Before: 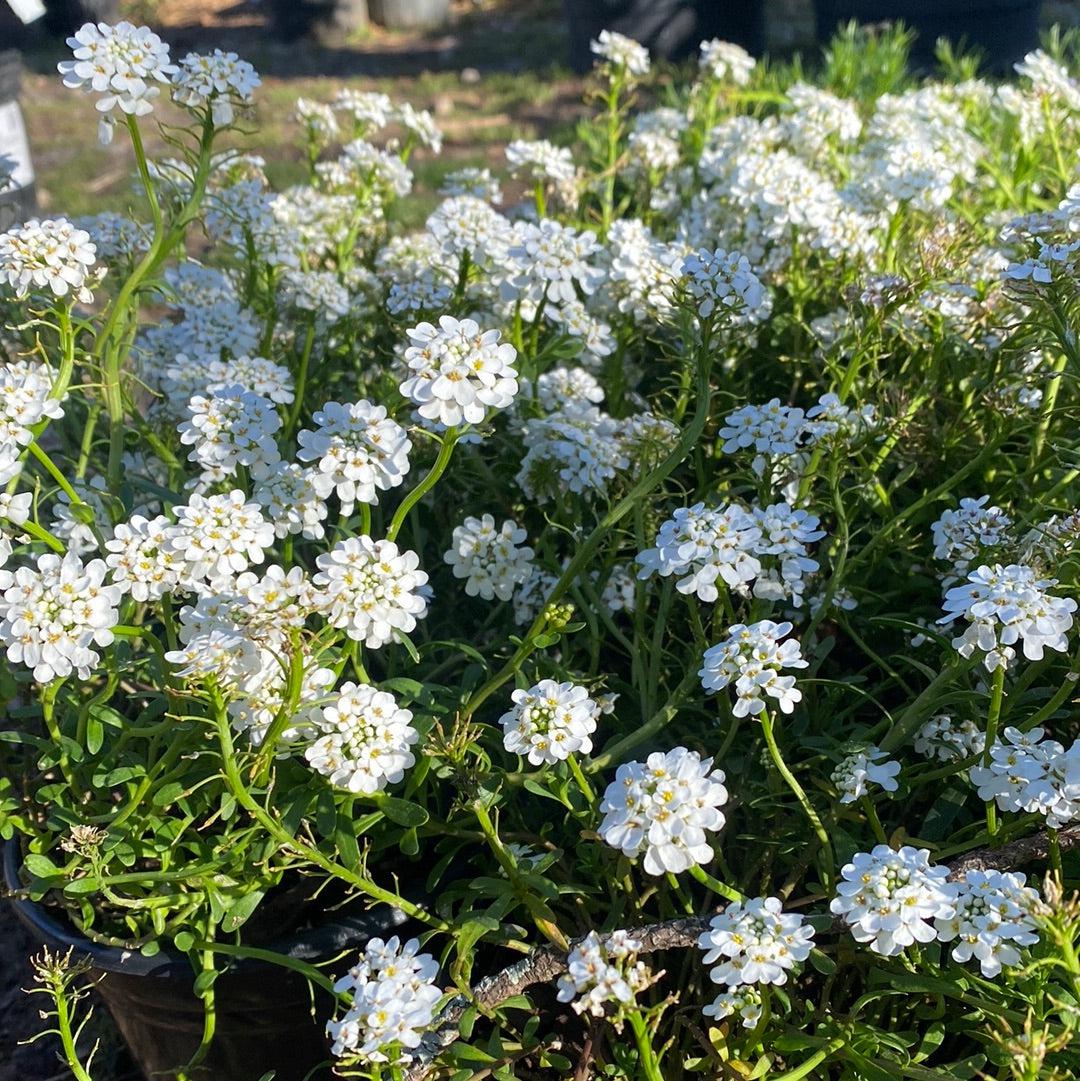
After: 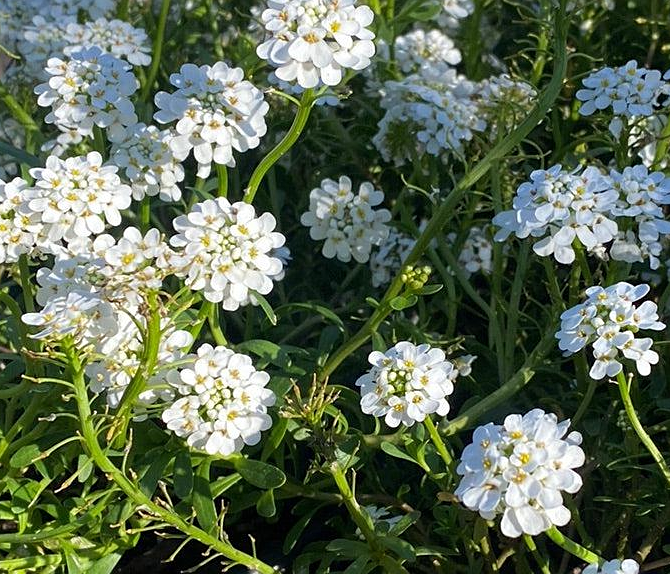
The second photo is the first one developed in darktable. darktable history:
sharpen: radius 1.272, amount 0.305, threshold 0
crop: left 13.312%, top 31.28%, right 24.627%, bottom 15.582%
